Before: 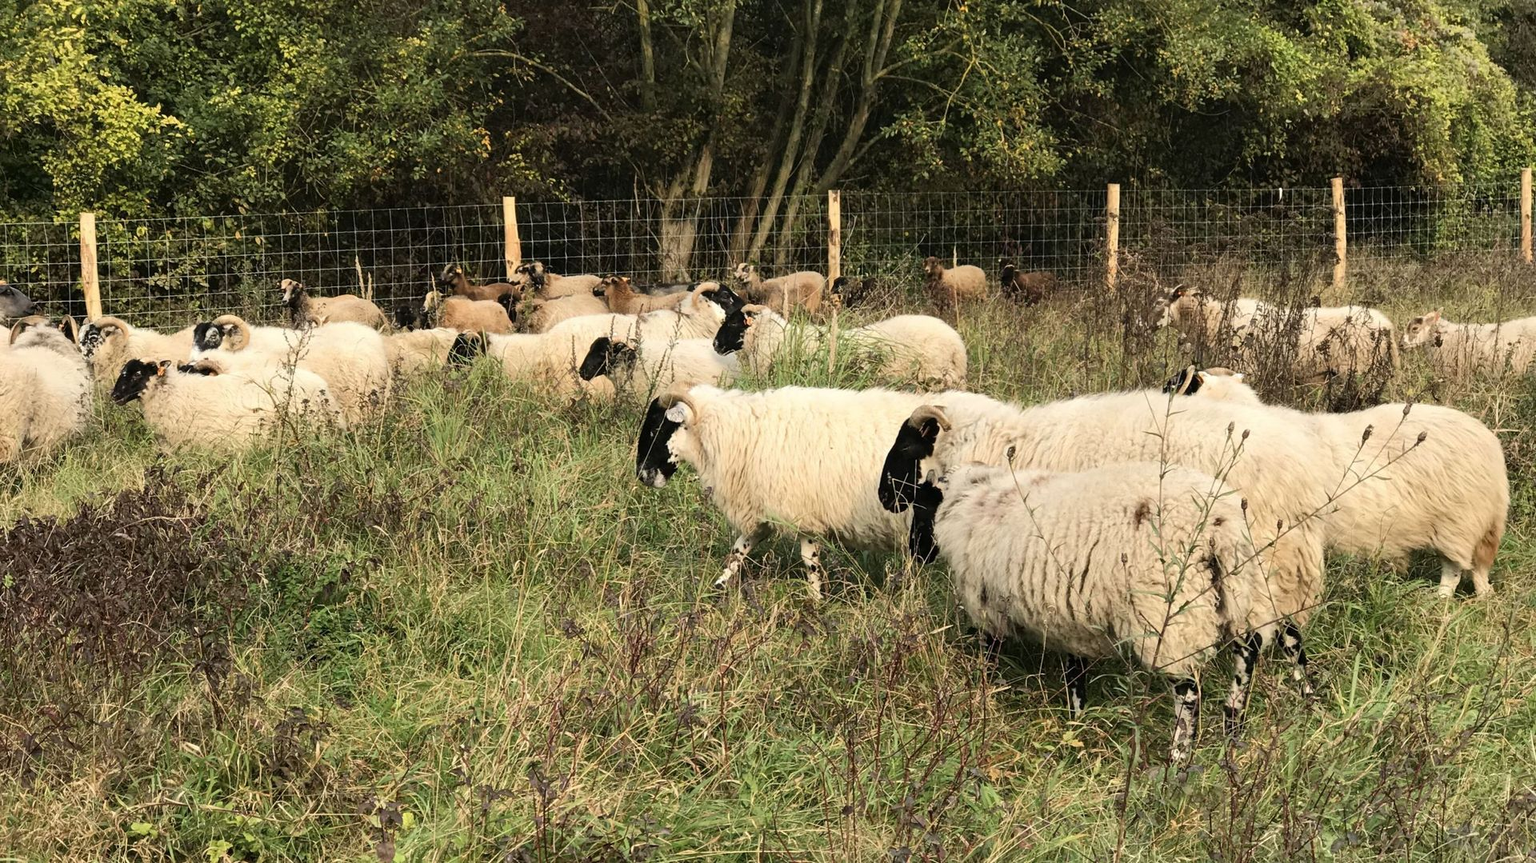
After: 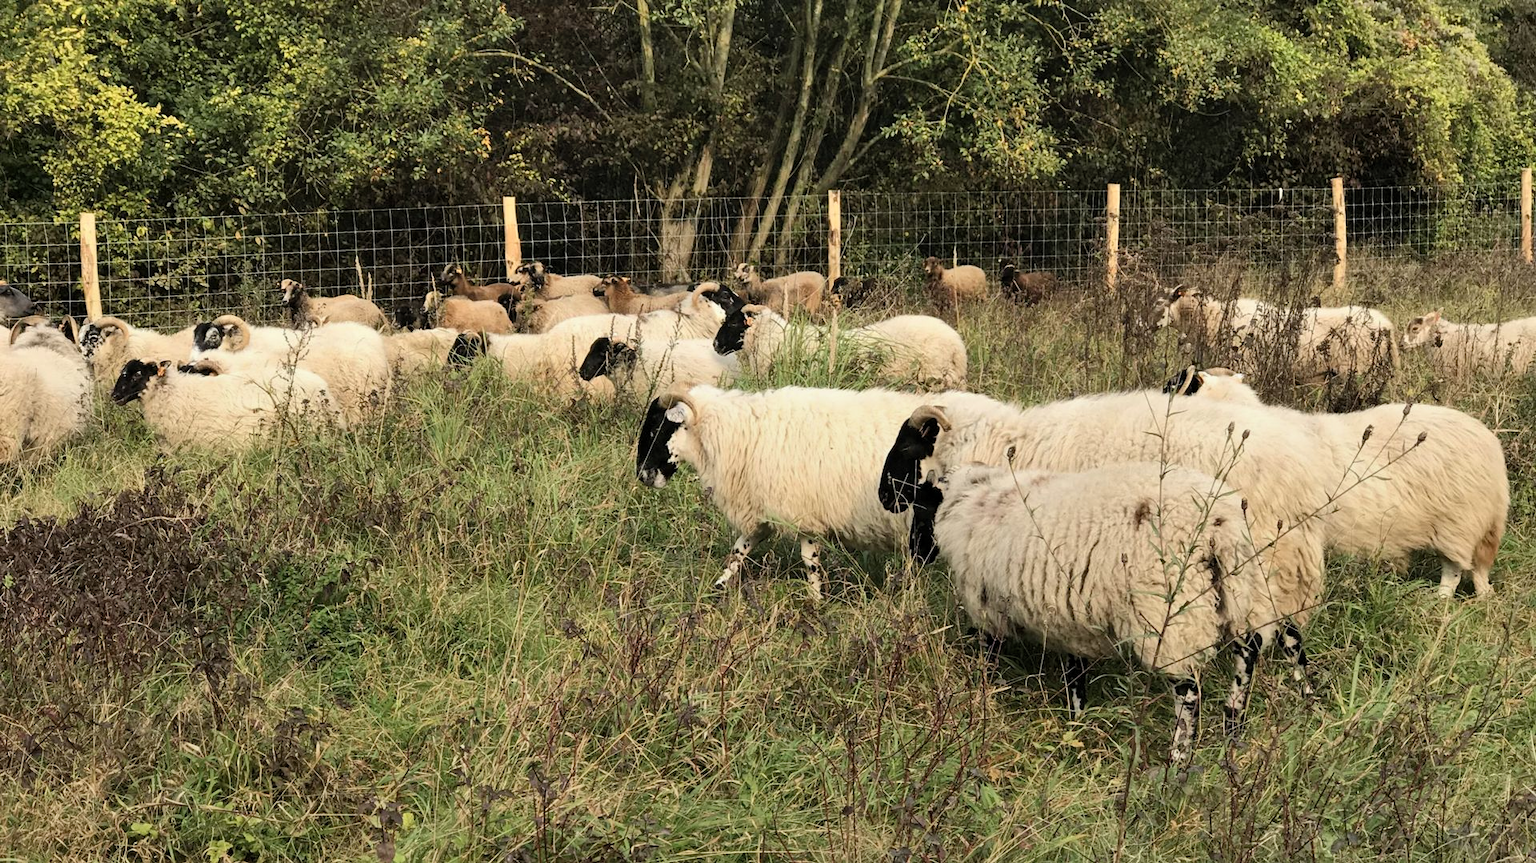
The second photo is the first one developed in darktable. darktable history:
shadows and highlights: shadows 52.34, highlights -28.23, soften with gaussian
graduated density: rotation -180°, offset 24.95
levels: levels [0.016, 0.5, 0.996]
